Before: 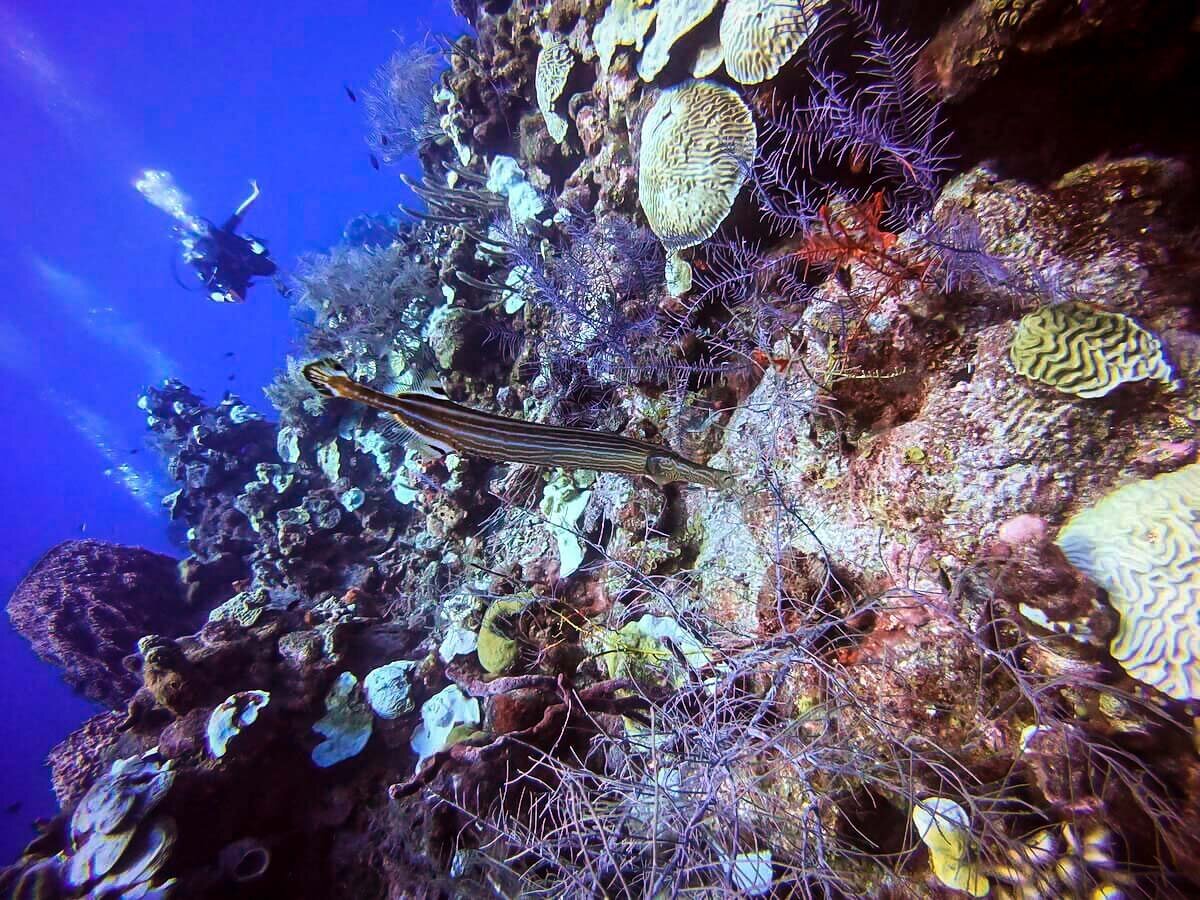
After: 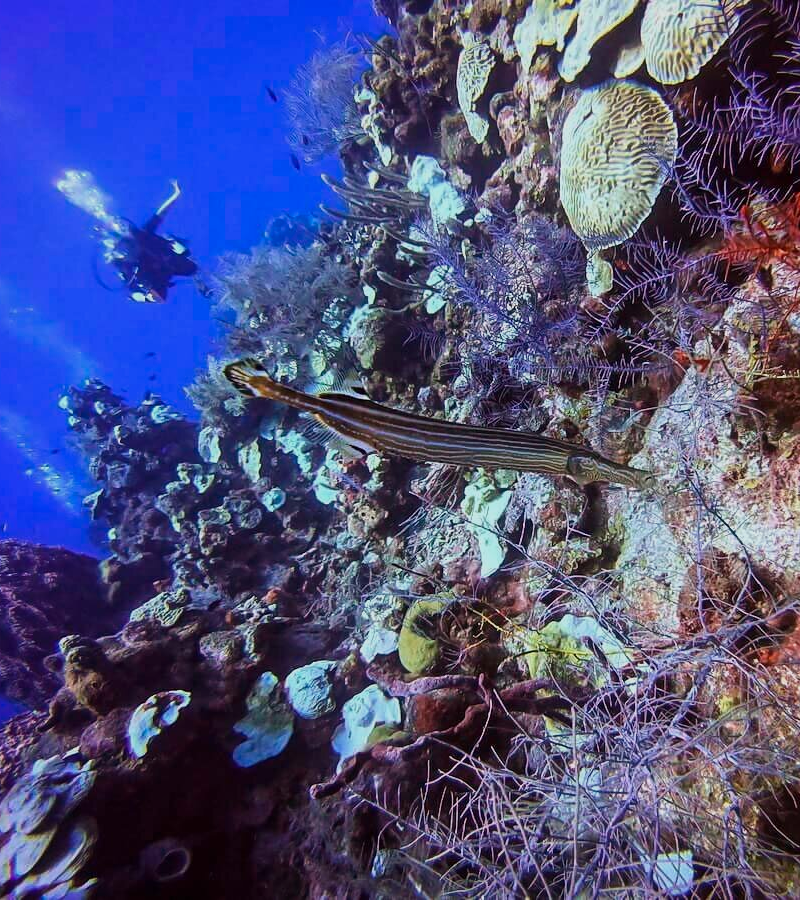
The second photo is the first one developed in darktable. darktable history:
shadows and highlights: radius 121.13, shadows 21.4, white point adjustment -9.72, highlights -14.39, soften with gaussian
crop and rotate: left 6.617%, right 26.717%
